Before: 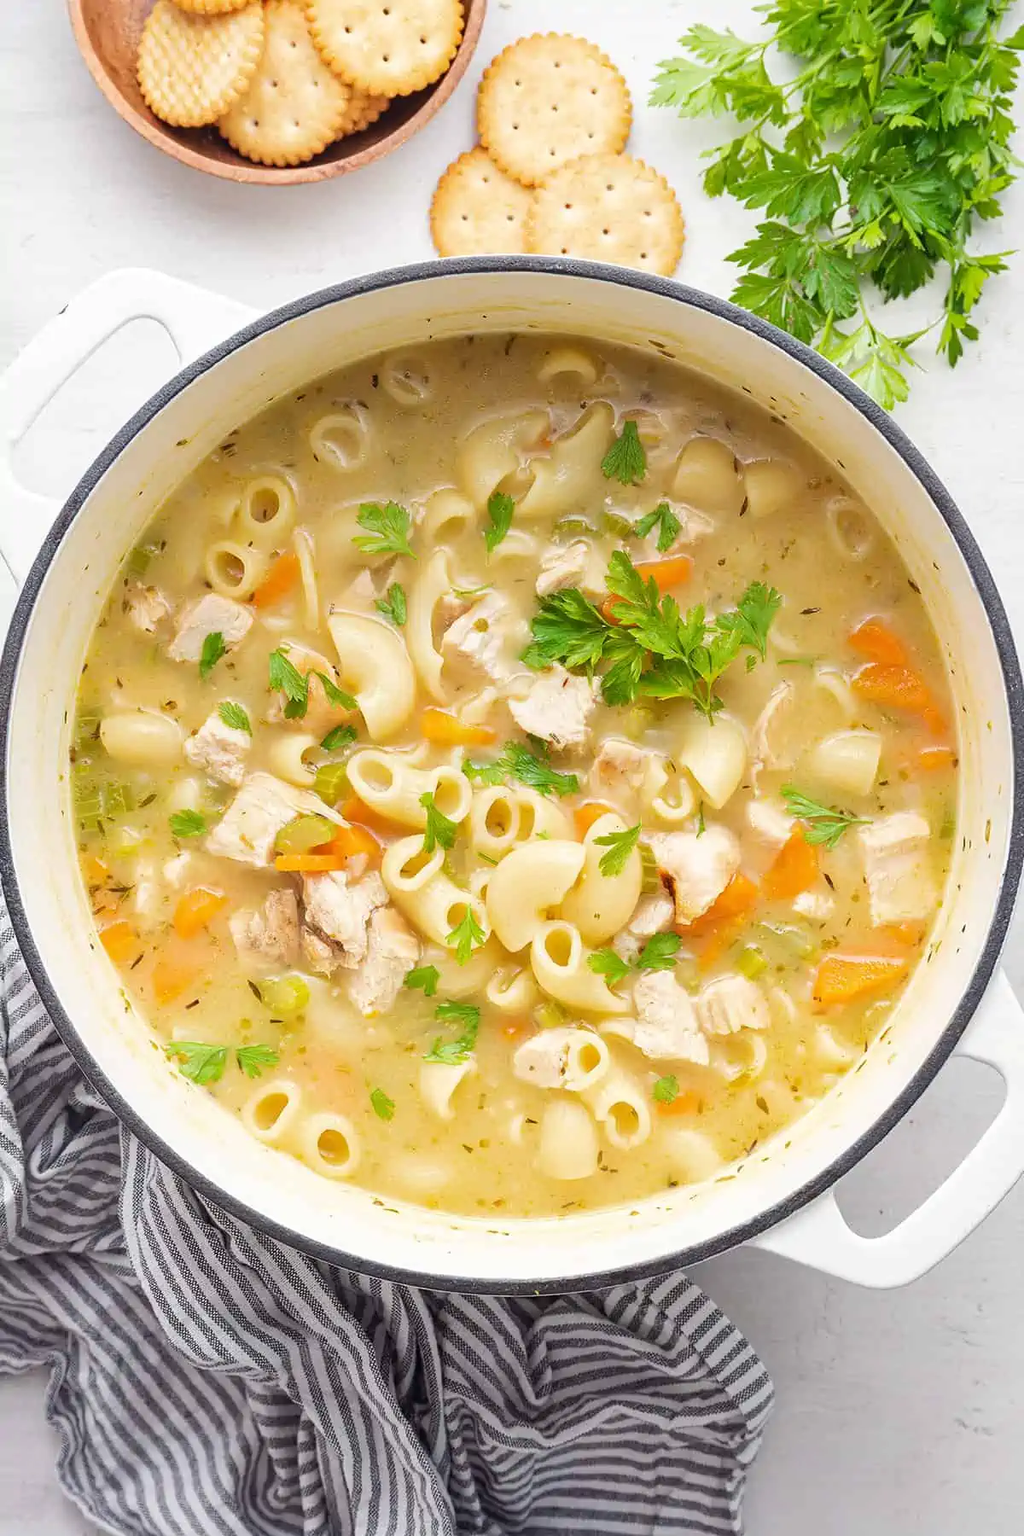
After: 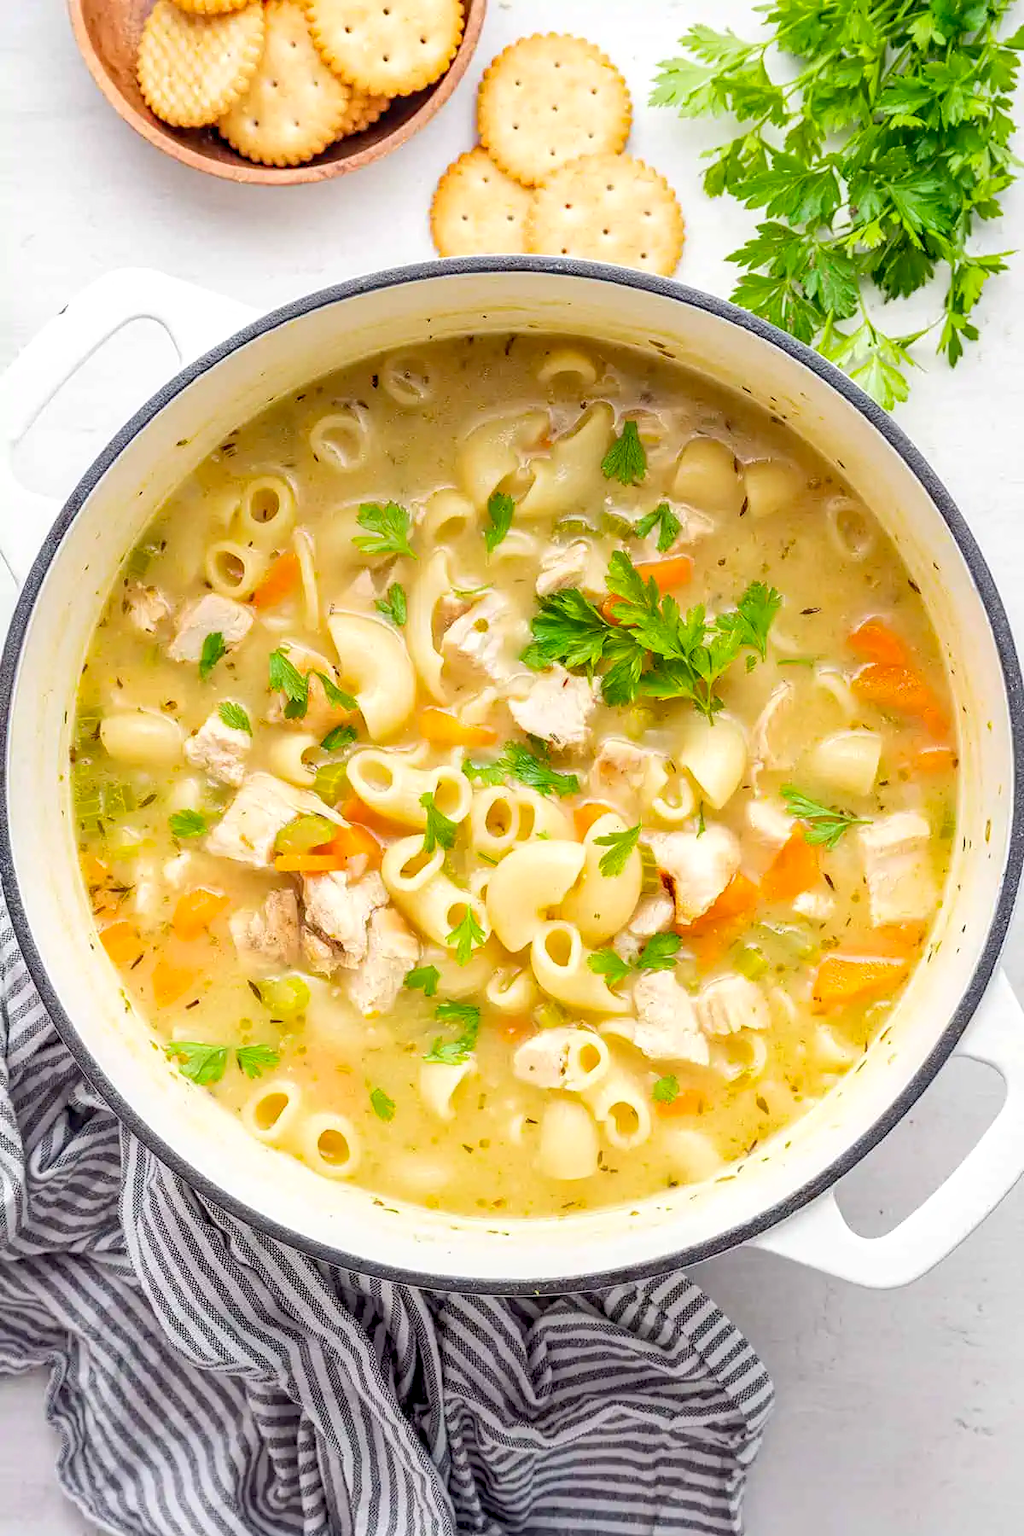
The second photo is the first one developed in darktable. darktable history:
exposure: black level correction 0.009, compensate exposure bias true, compensate highlight preservation false
local contrast: on, module defaults
contrast brightness saturation: contrast 0.073, brightness 0.081, saturation 0.182
